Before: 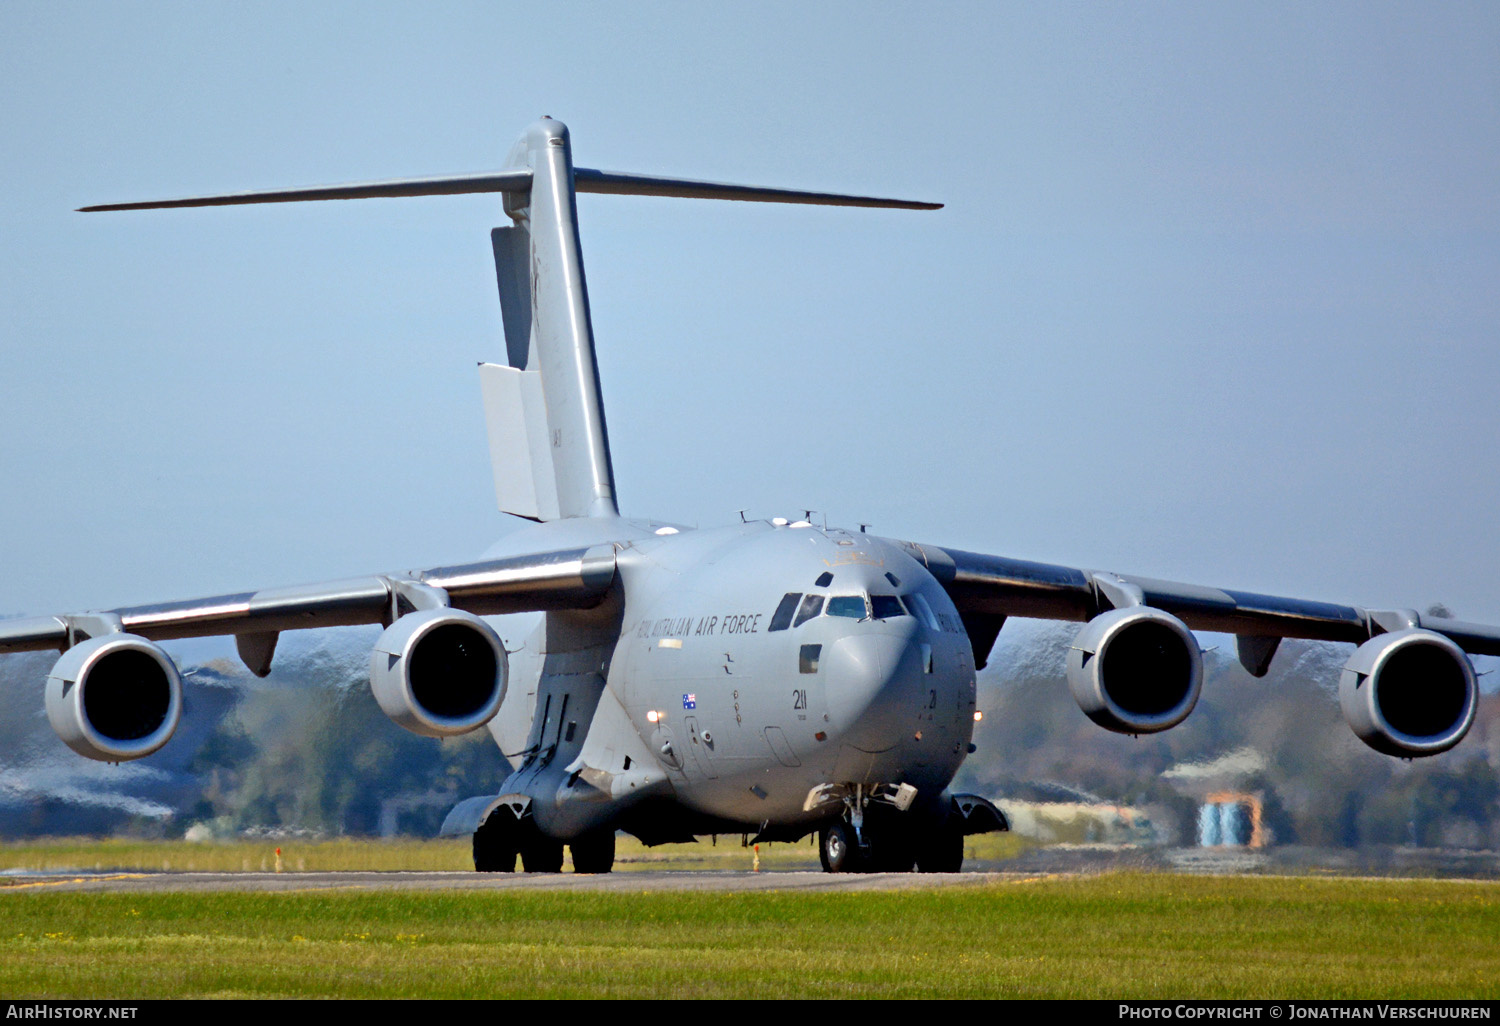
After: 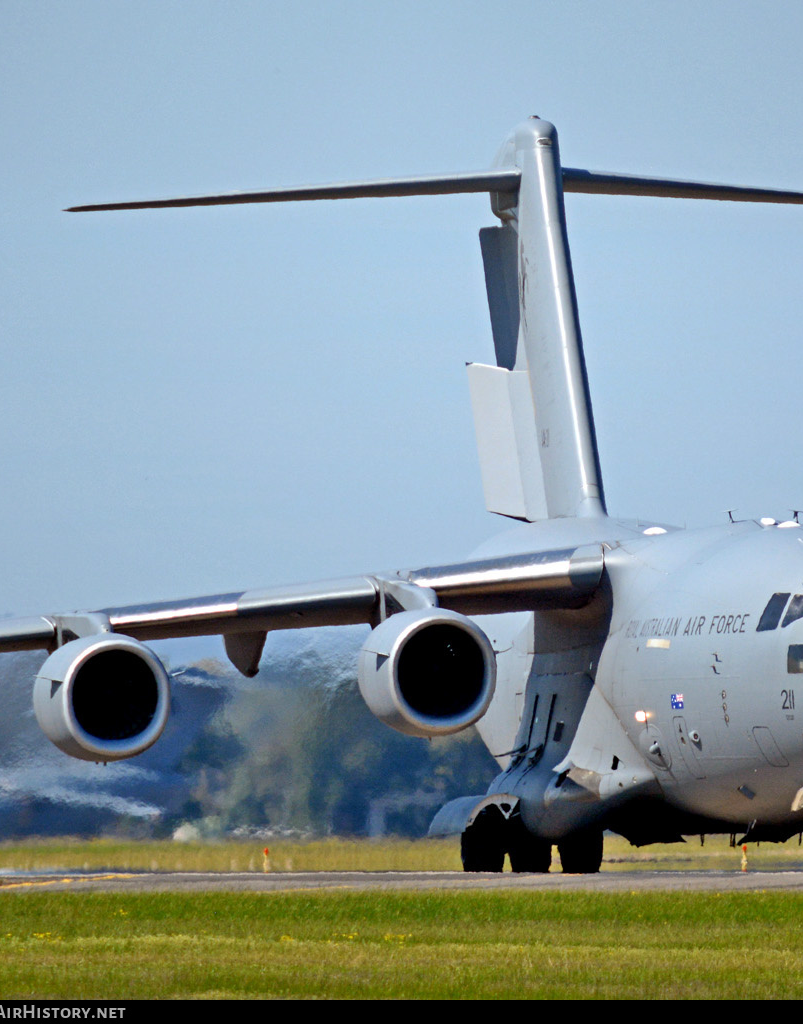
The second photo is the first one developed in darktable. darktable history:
crop: left 0.836%, right 45.488%, bottom 0.083%
